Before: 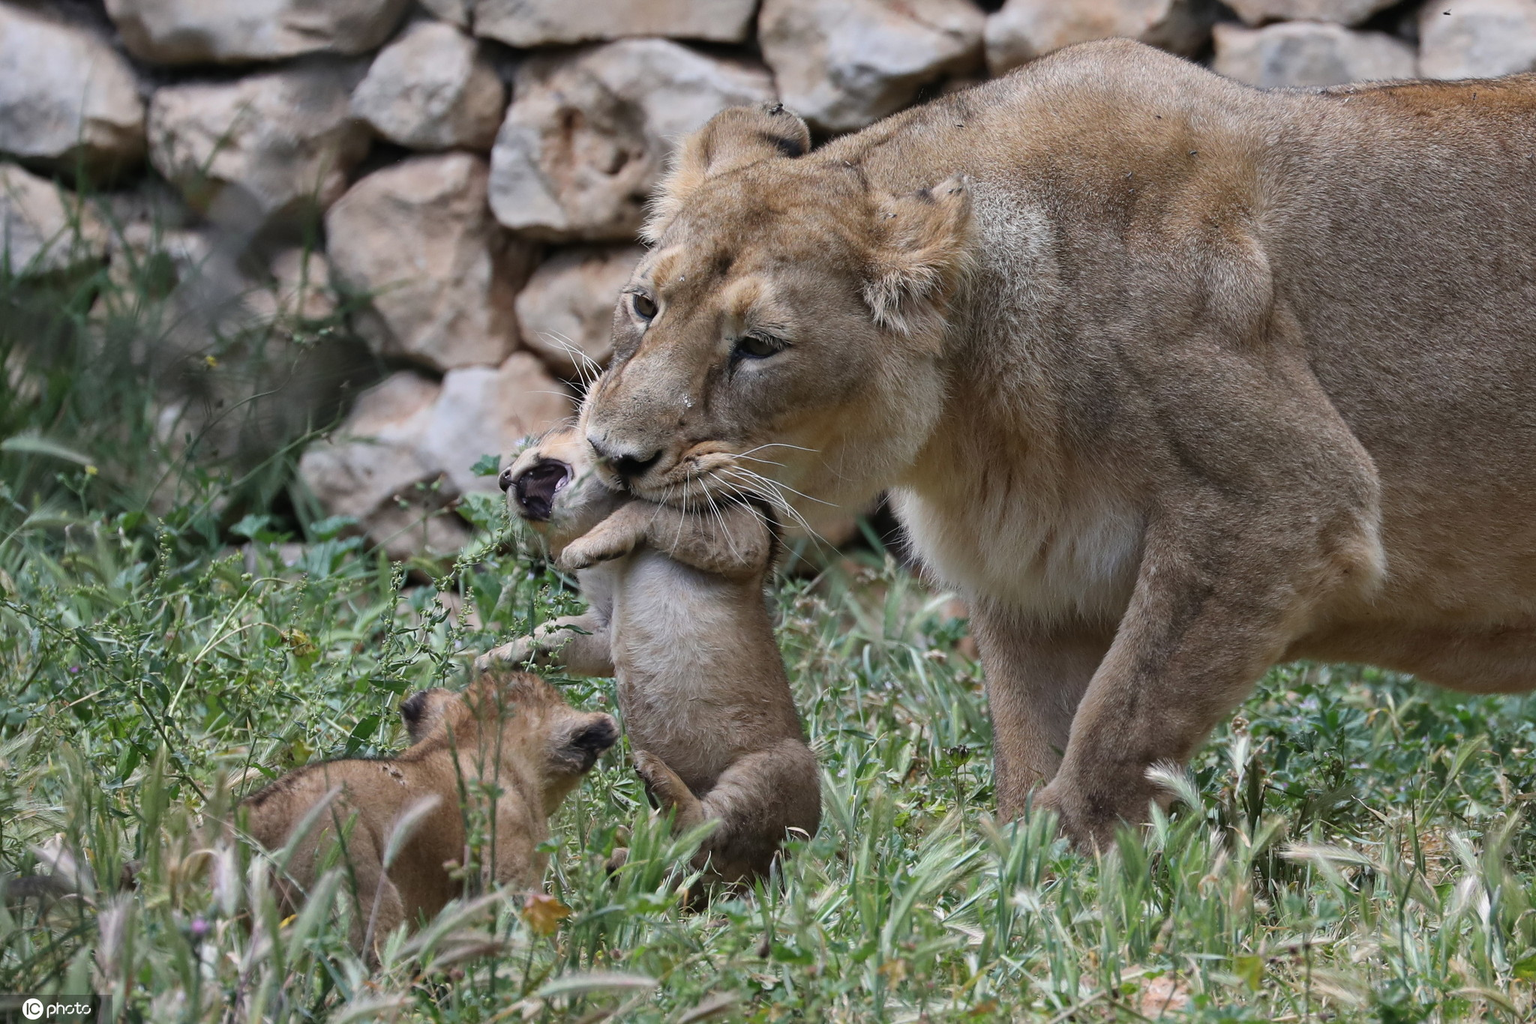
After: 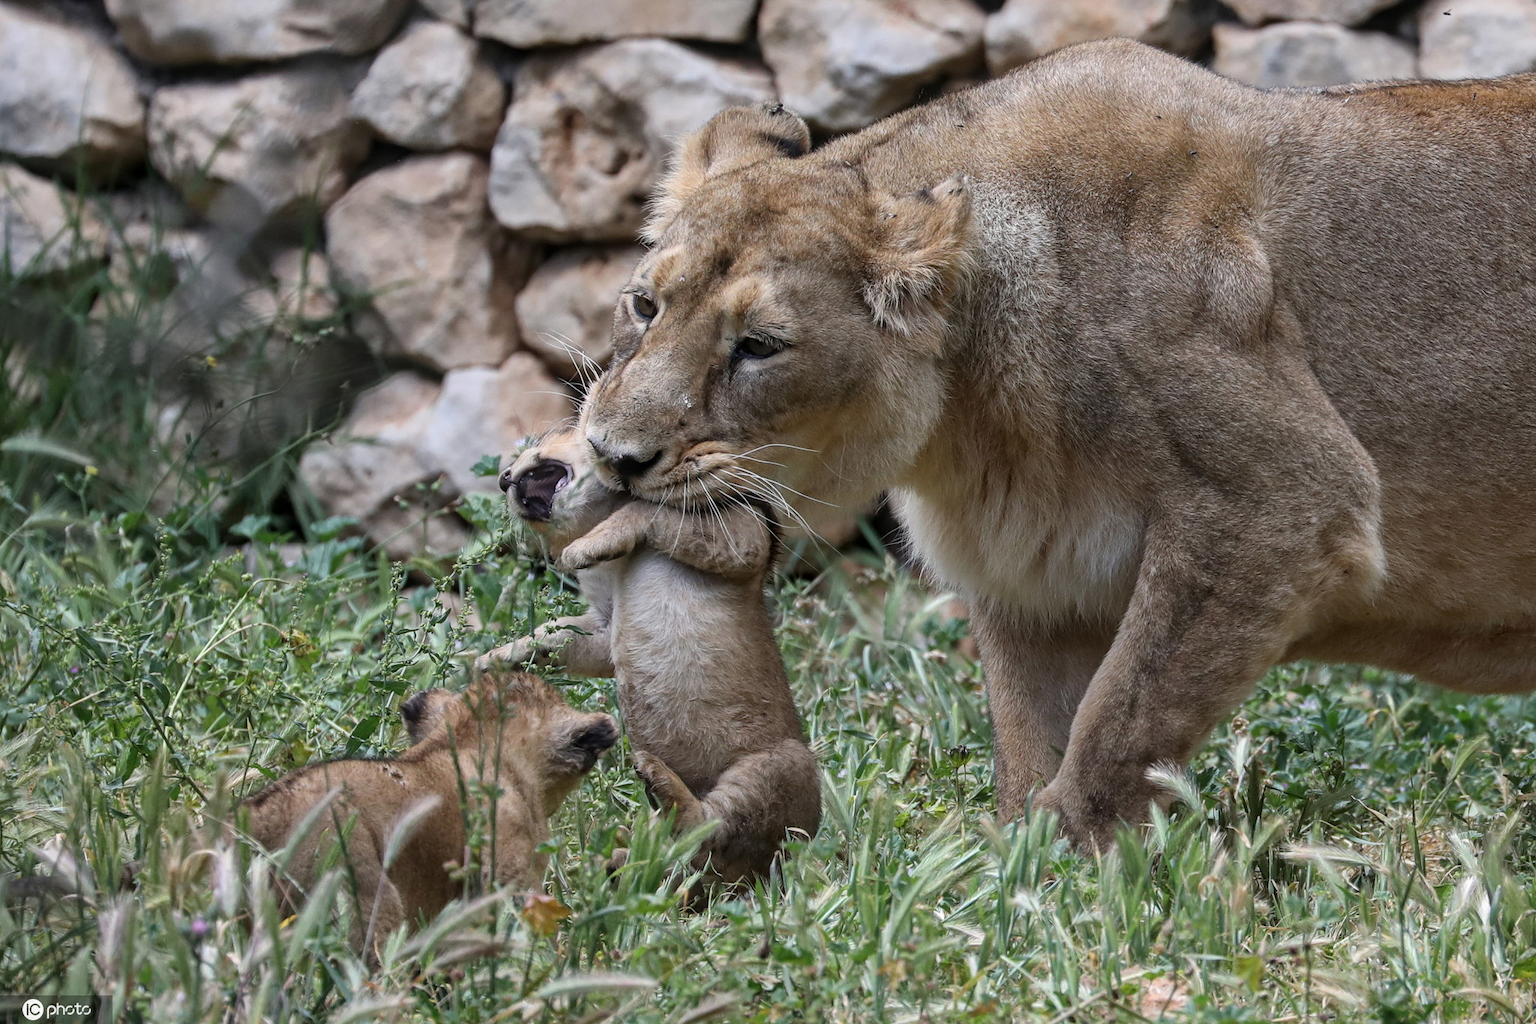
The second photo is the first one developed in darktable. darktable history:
tone equalizer: on, module defaults
local contrast: on, module defaults
contrast equalizer: y [[0.5, 0.5, 0.472, 0.5, 0.5, 0.5], [0.5 ×6], [0.5 ×6], [0 ×6], [0 ×6]]
